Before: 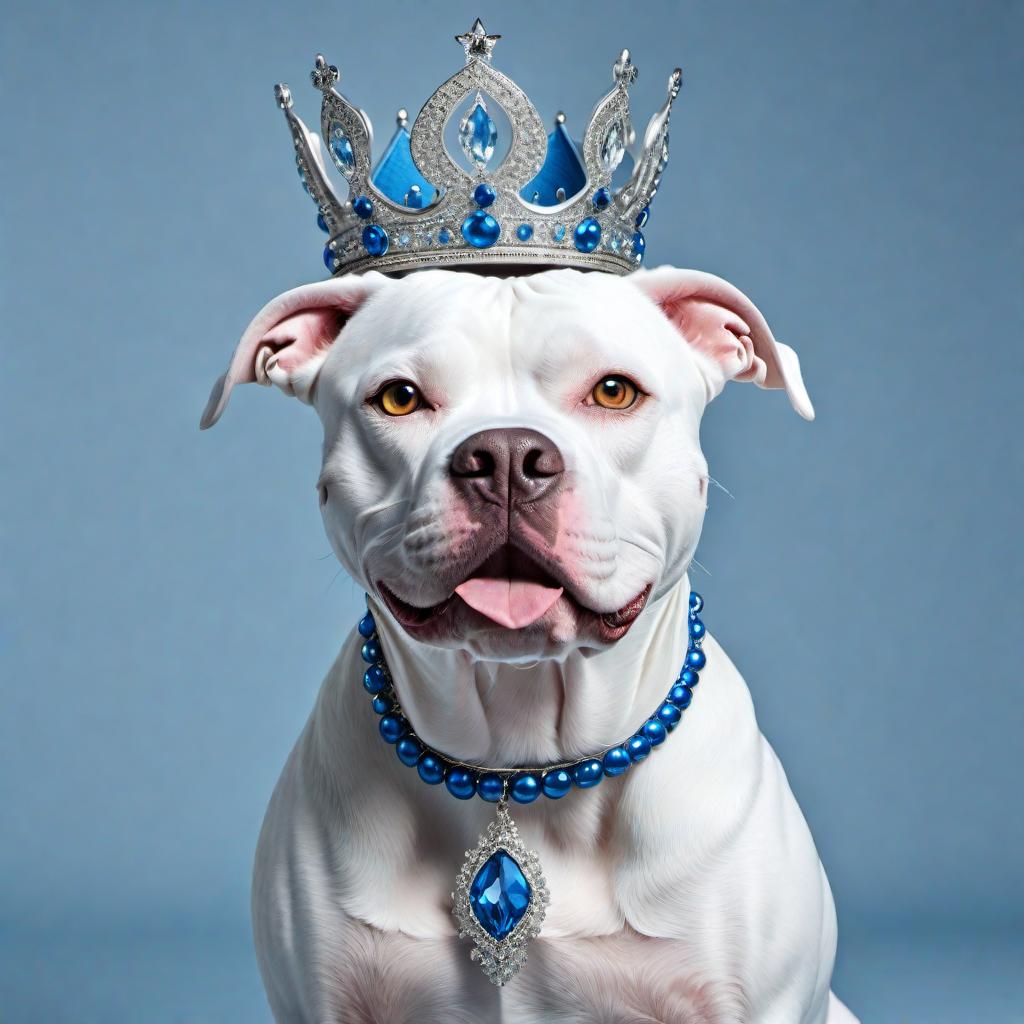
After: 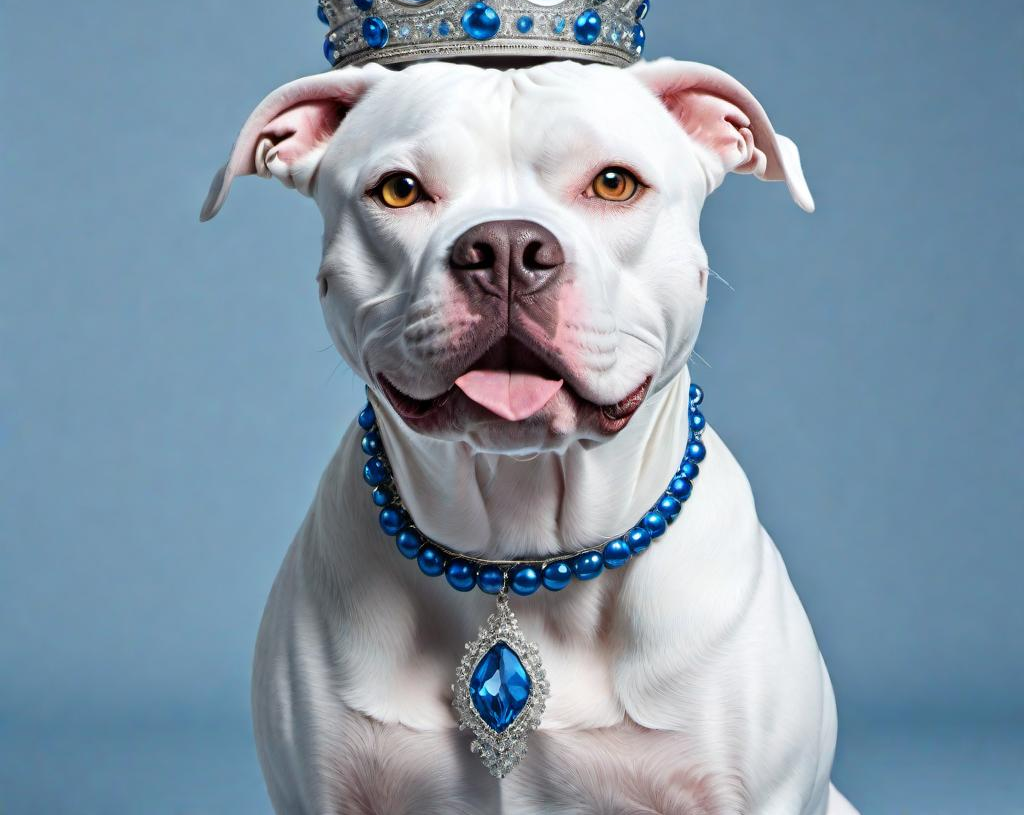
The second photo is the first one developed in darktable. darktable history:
crop and rotate: top 20.352%
